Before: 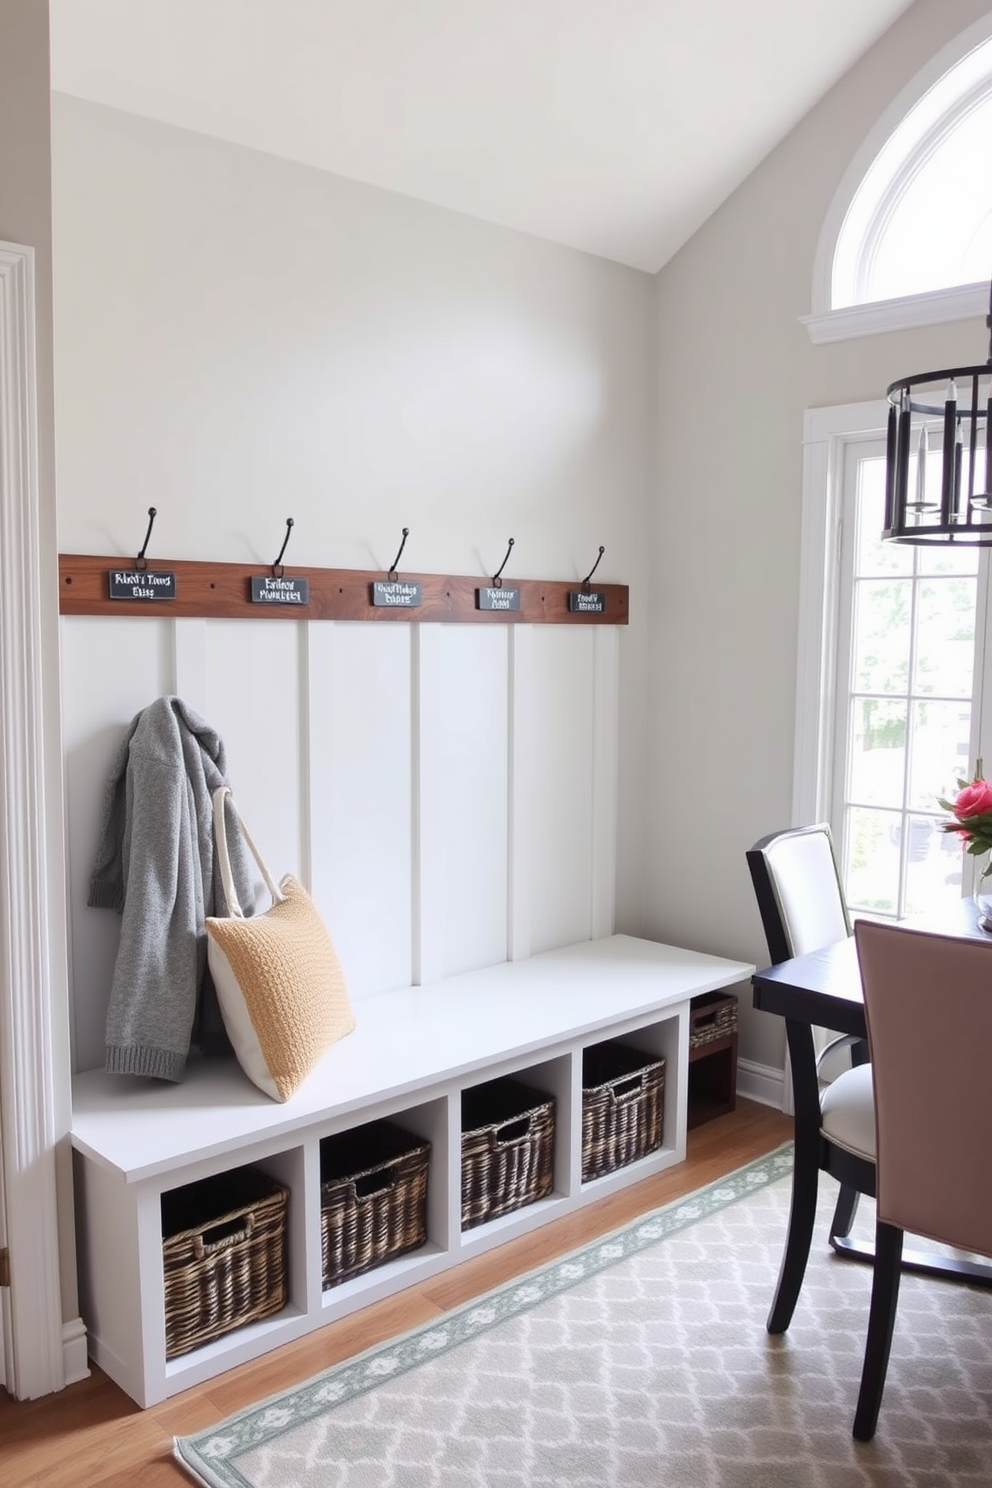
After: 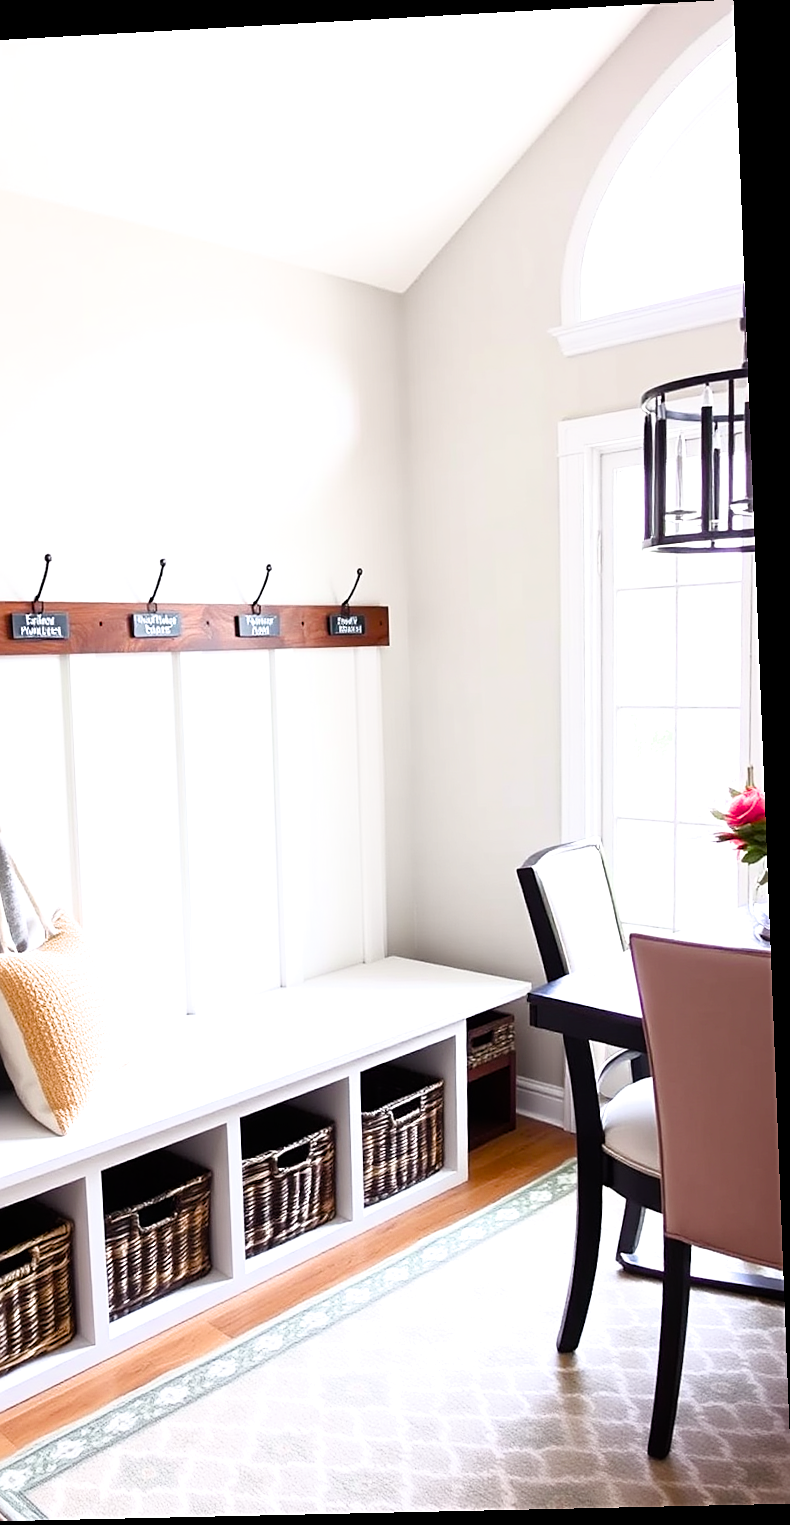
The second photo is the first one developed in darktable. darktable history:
crop and rotate: left 24.6%
exposure: black level correction 0.001, exposure 0.5 EV, compensate exposure bias true, compensate highlight preservation false
color balance rgb: perceptual saturation grading › global saturation 45%, perceptual saturation grading › highlights -25%, perceptual saturation grading › shadows 50%, perceptual brilliance grading › global brilliance 3%, global vibrance 3%
filmic rgb: white relative exposure 2.45 EV, hardness 6.33
sharpen: on, module defaults
rotate and perspective: rotation -2.22°, lens shift (horizontal) -0.022, automatic cropping off
